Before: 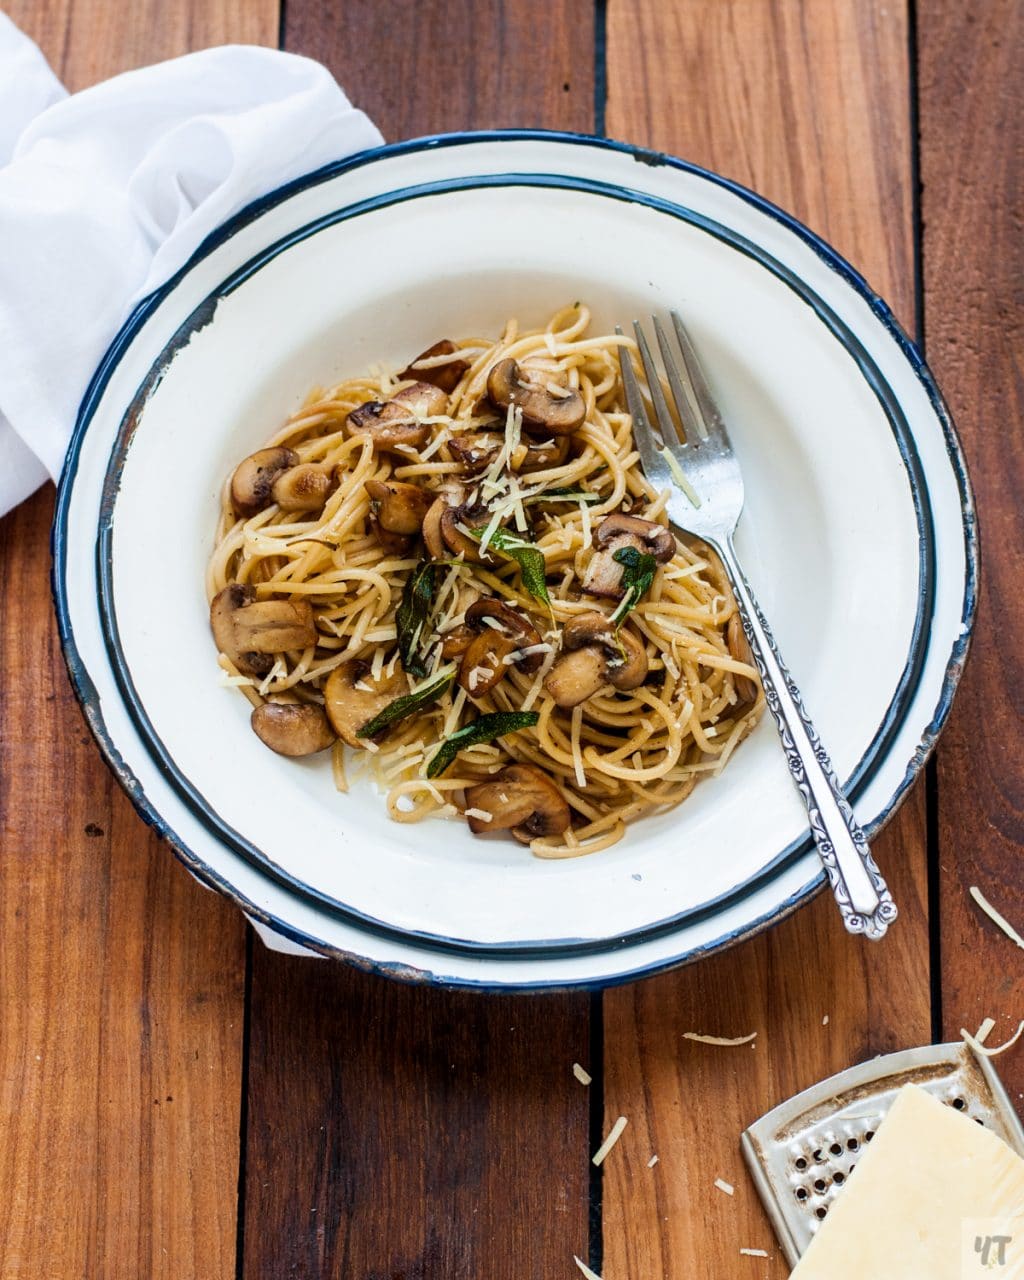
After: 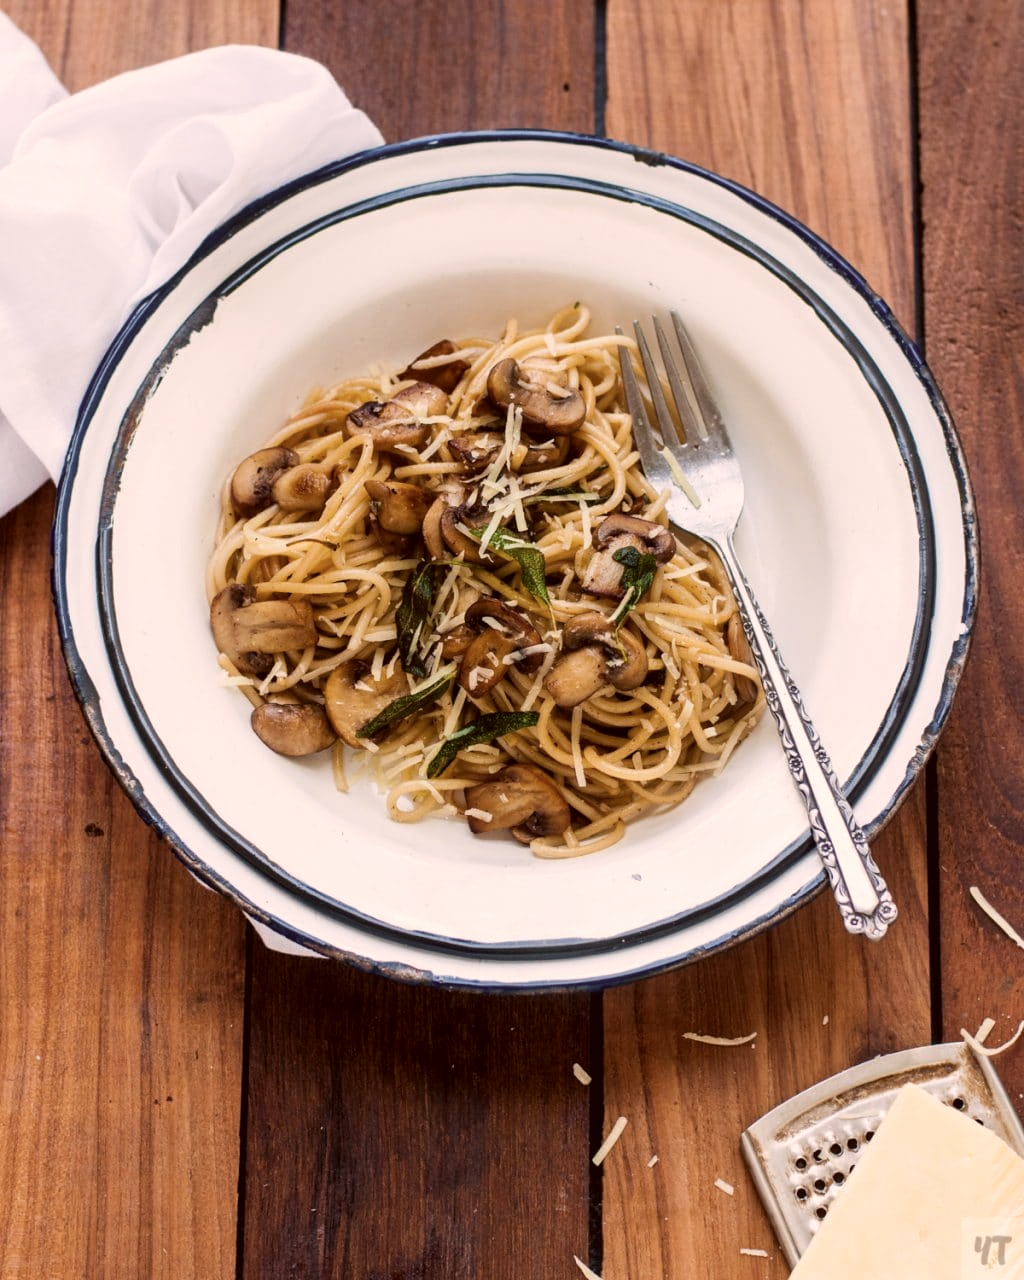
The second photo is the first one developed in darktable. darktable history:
contrast equalizer: y [[0.5 ×4, 0.467, 0.376], [0.5 ×6], [0.5 ×6], [0 ×6], [0 ×6]], mix 0.314
color correction: highlights a* 10.18, highlights b* 9.67, shadows a* 8.02, shadows b* 7.6, saturation 0.782
